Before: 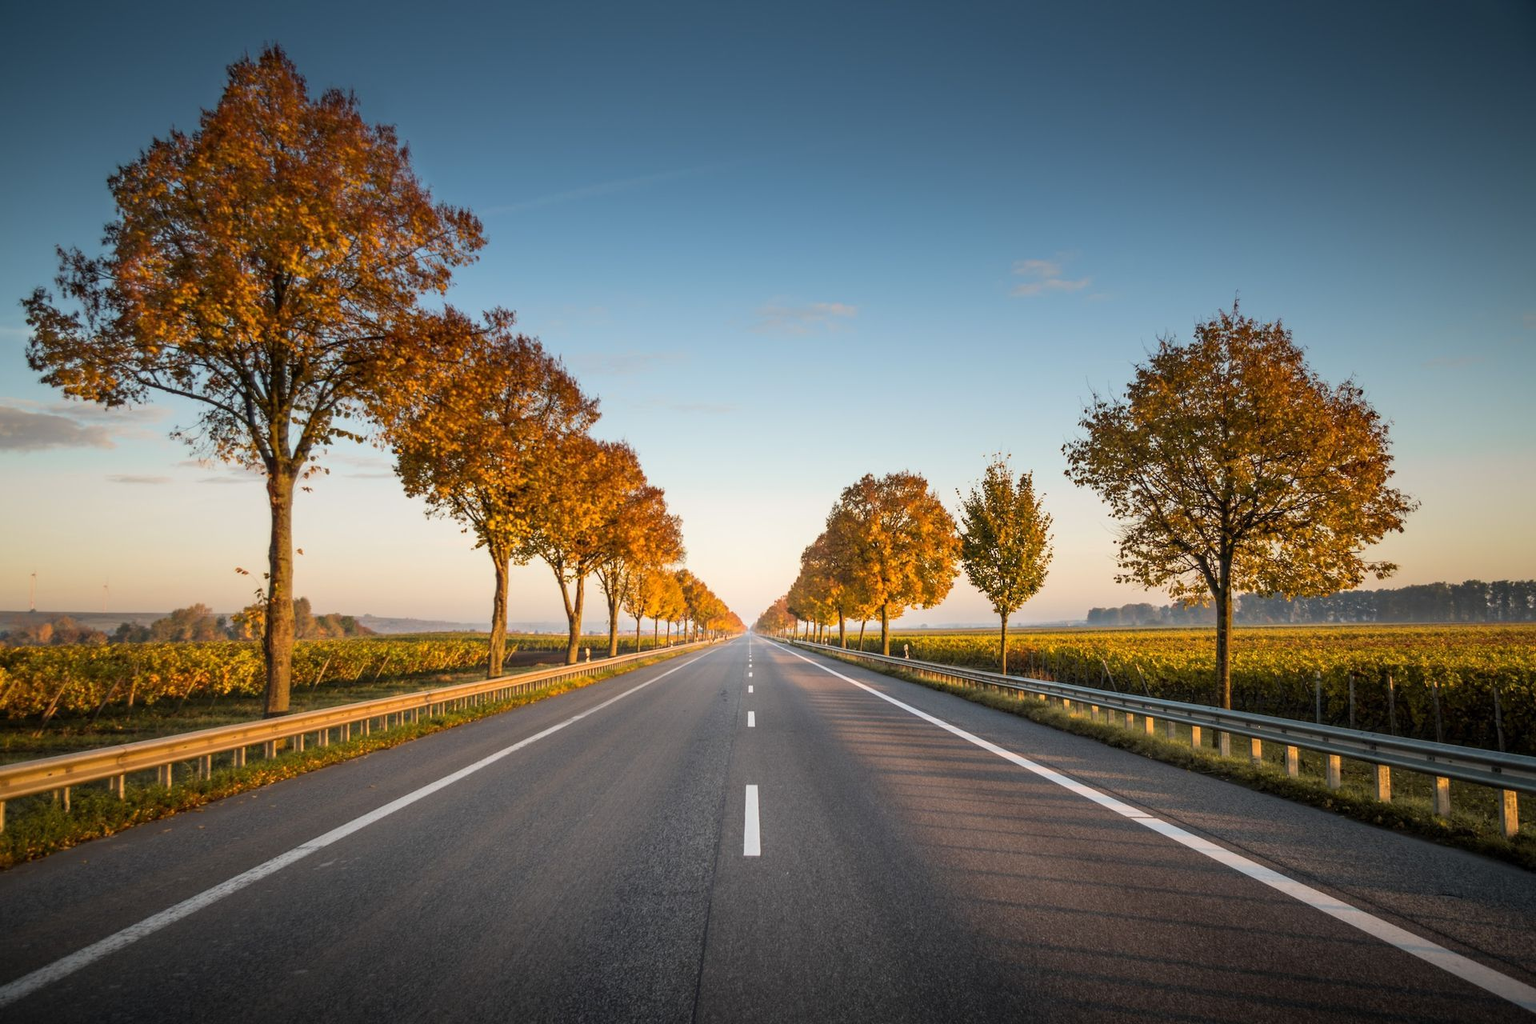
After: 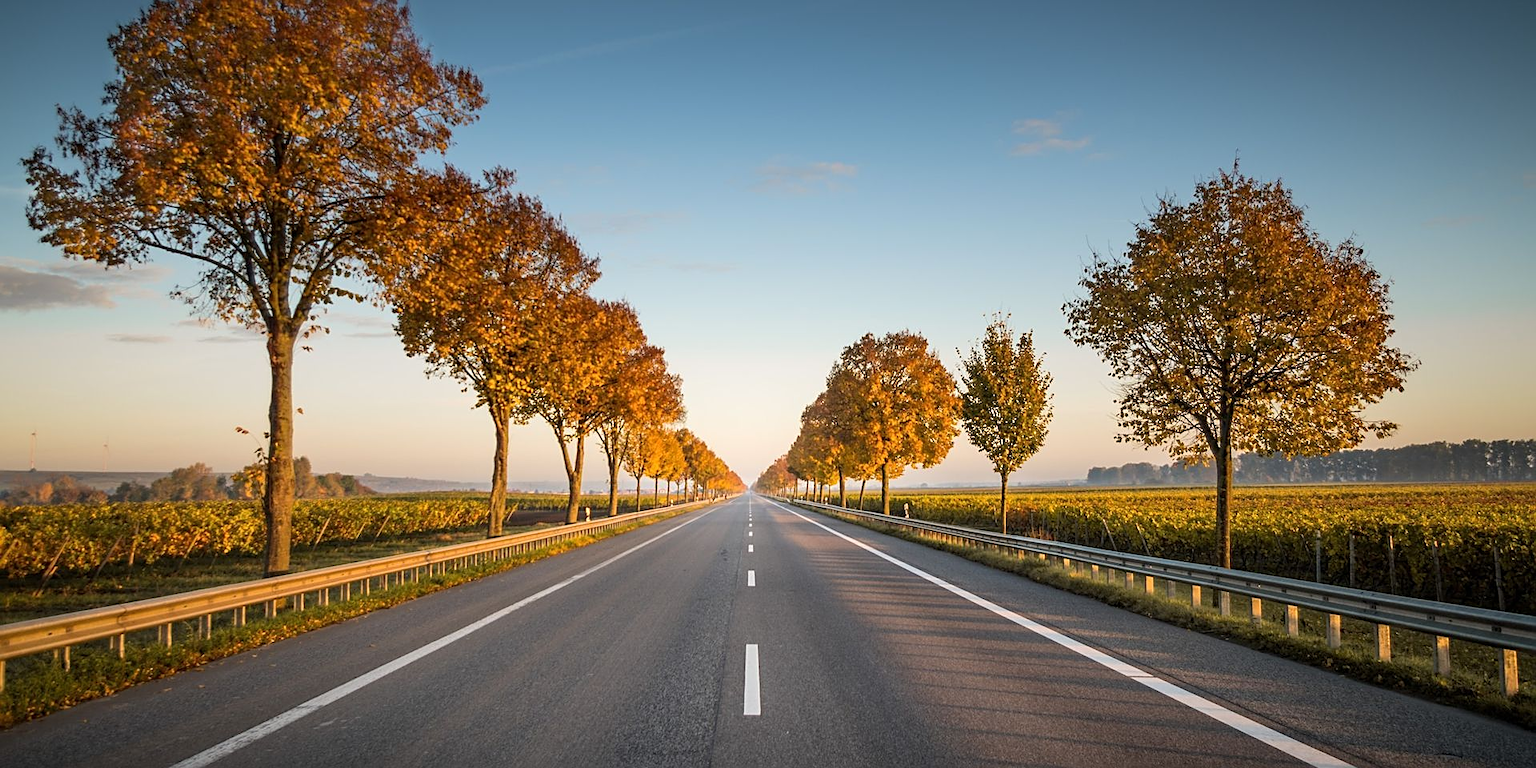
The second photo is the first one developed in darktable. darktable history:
sharpen: on, module defaults
crop: top 13.819%, bottom 11.169%
